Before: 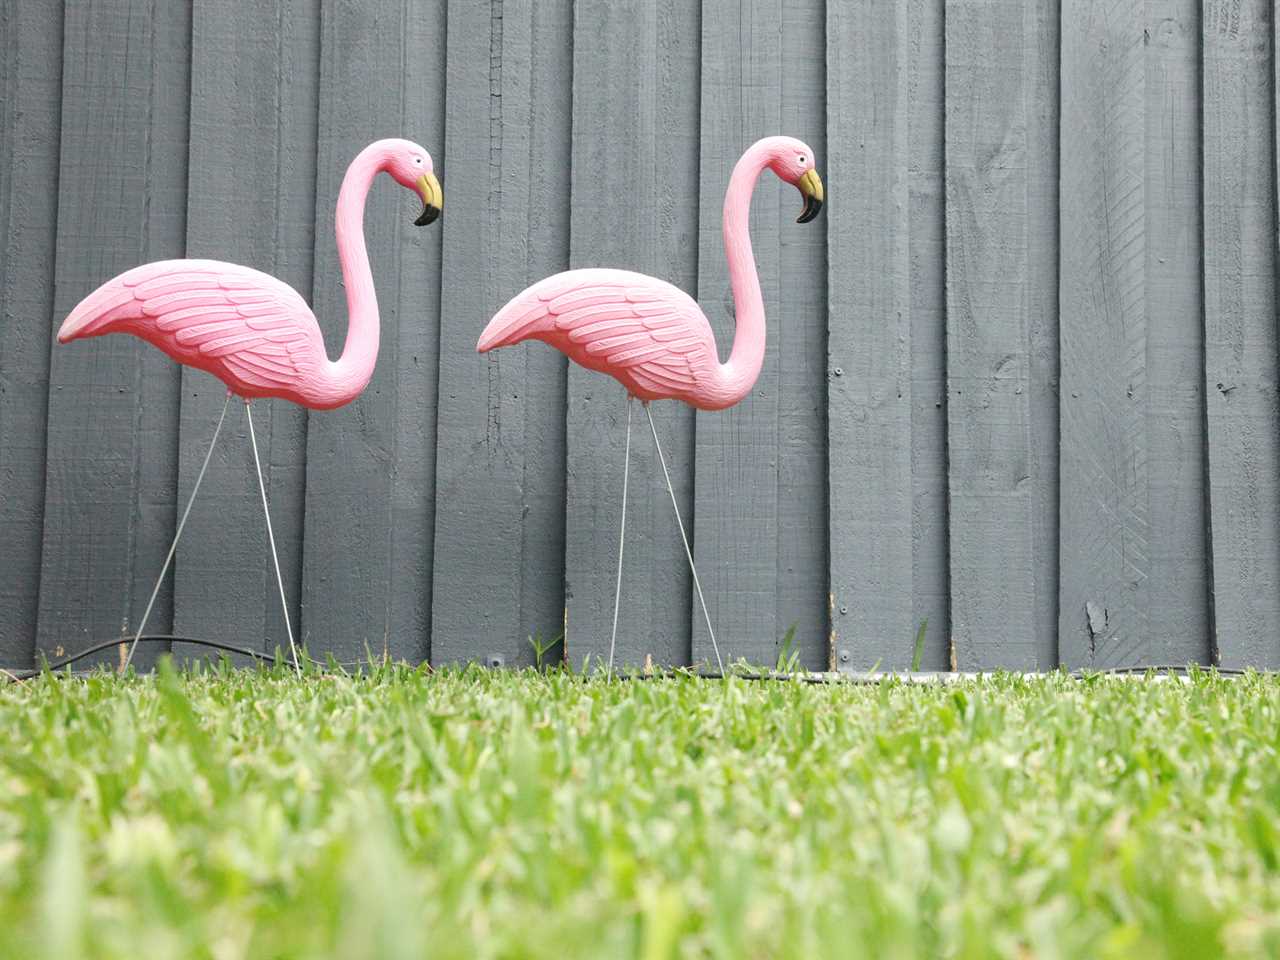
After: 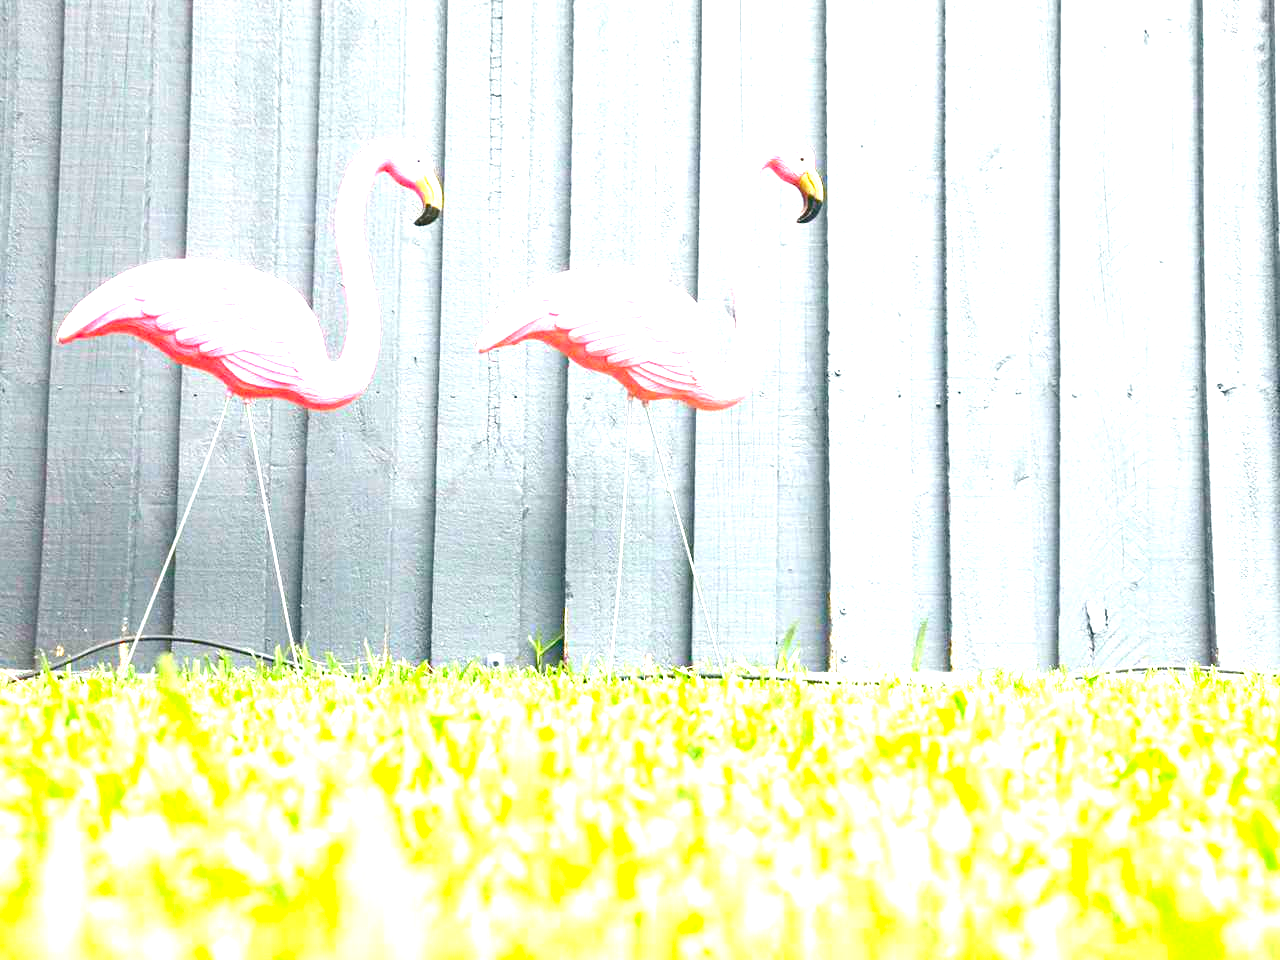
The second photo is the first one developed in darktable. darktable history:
exposure: exposure 1.998 EV, compensate highlight preservation false
color balance rgb: linear chroma grading › global chroma 15.346%, perceptual saturation grading › global saturation 25.73%, perceptual saturation grading › highlights -28.588%, perceptual saturation grading › shadows 33.265%, global vibrance 14.461%
